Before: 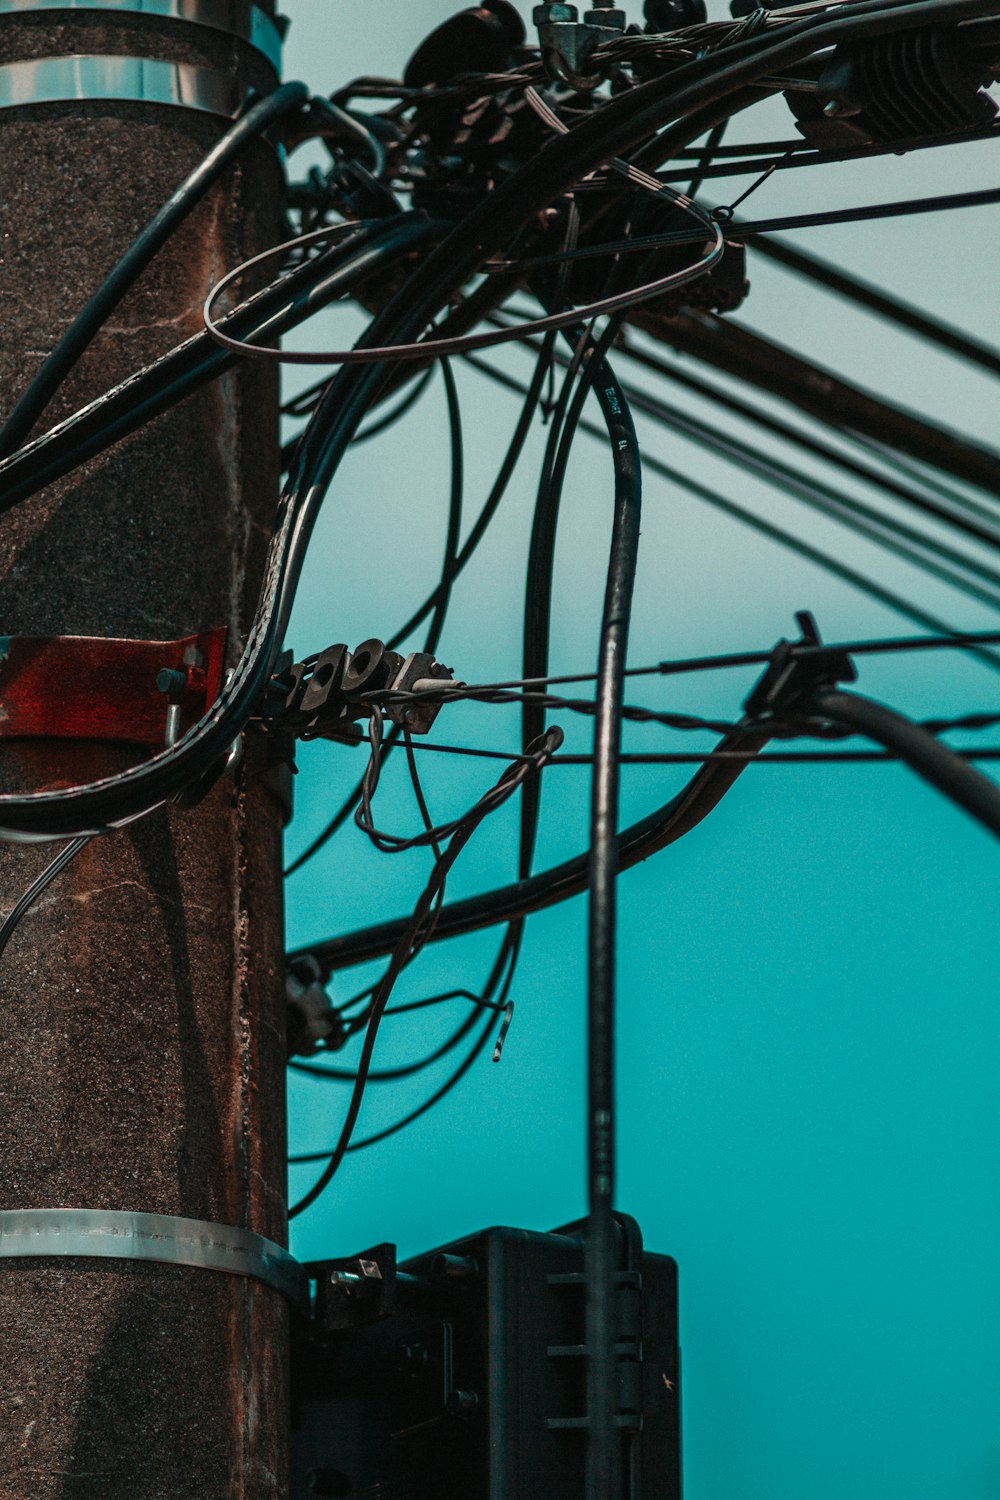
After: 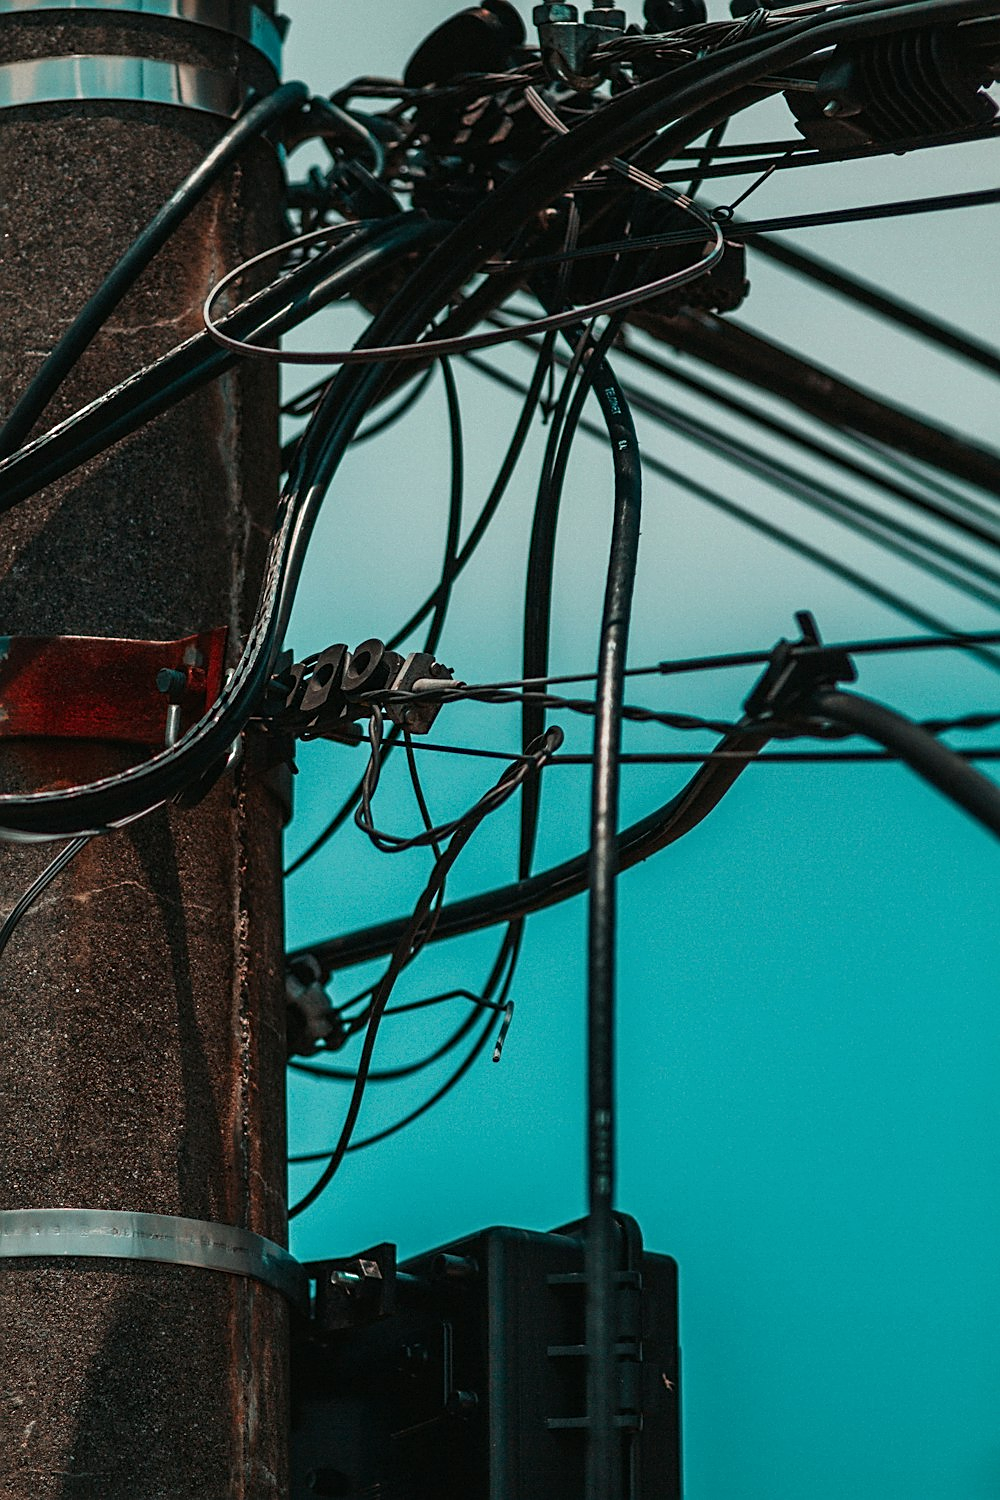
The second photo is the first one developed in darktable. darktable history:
sharpen: on, module defaults
contrast brightness saturation: contrast 0.051
